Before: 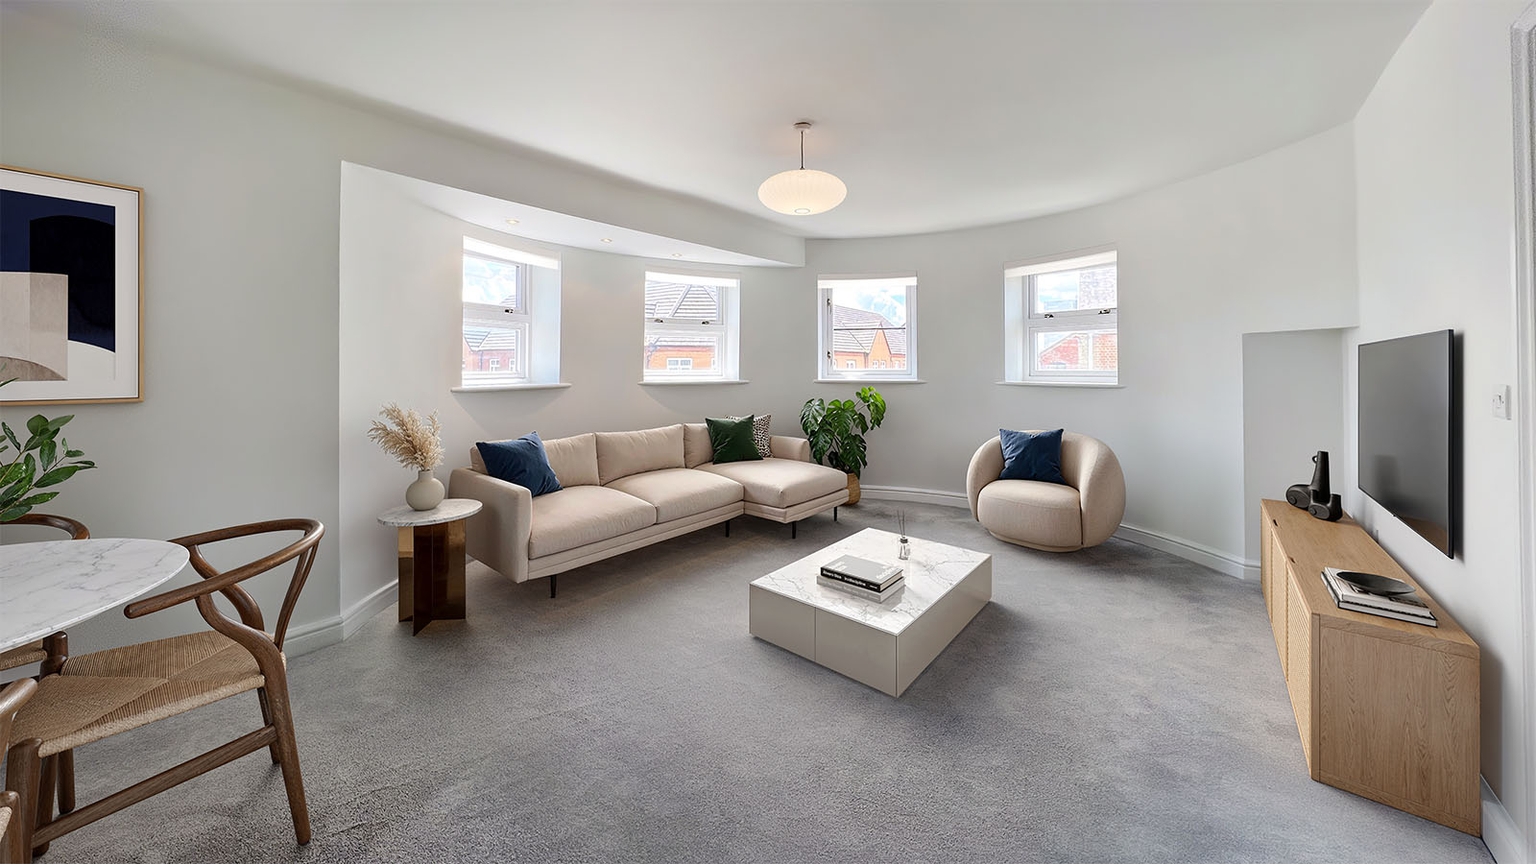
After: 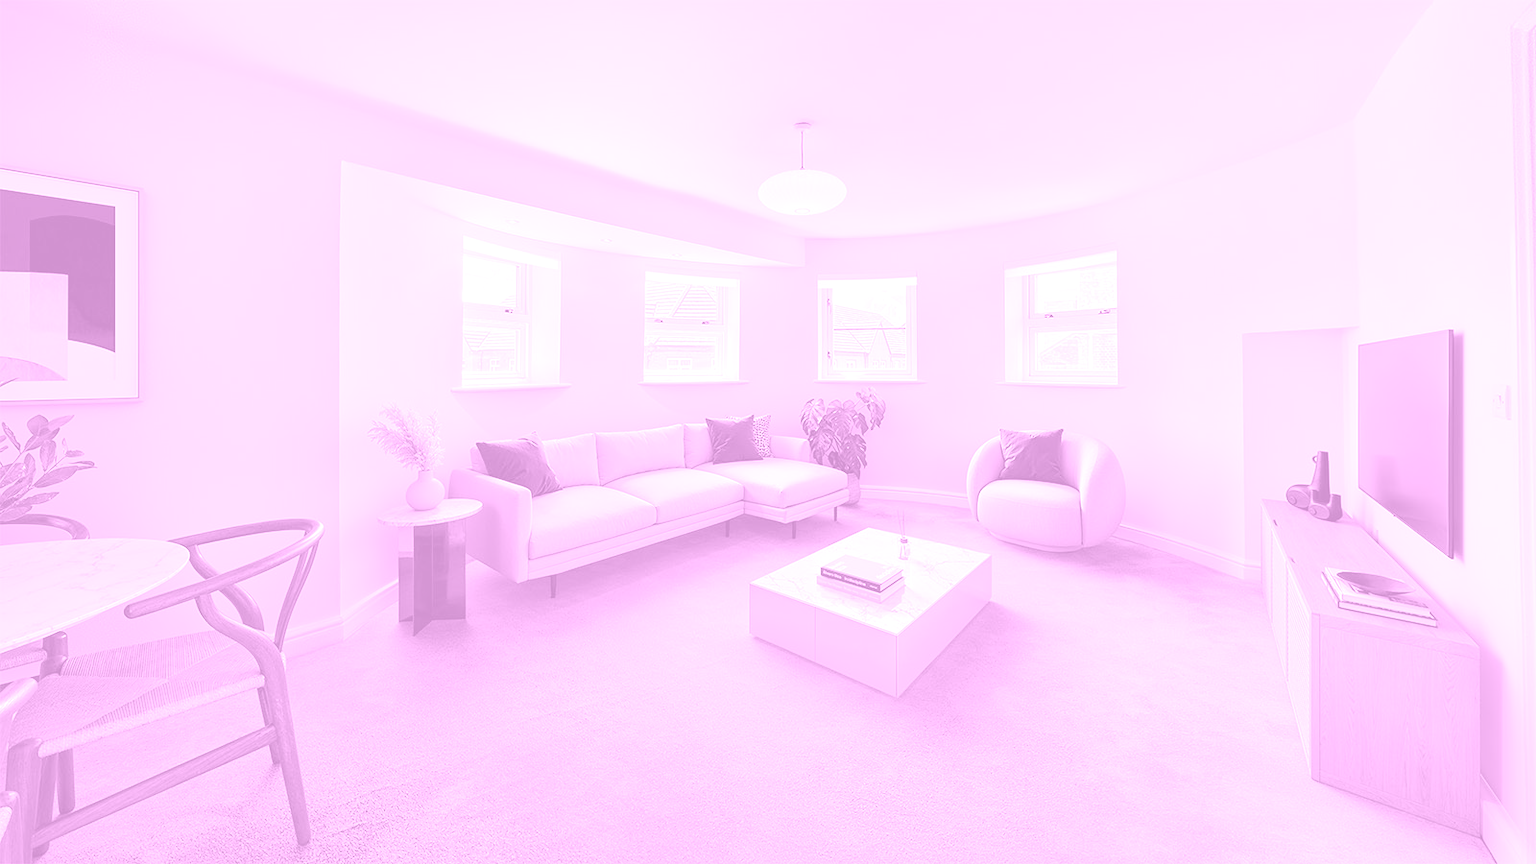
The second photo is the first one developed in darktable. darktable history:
exposure: exposure 1.089 EV, compensate highlight preservation false
colorize: hue 331.2°, saturation 75%, source mix 30.28%, lightness 70.52%, version 1
color correction: highlights a* 5.38, highlights b* 5.3, shadows a* -4.26, shadows b* -5.11
rgb levels: mode RGB, independent channels, levels [[0, 0.474, 1], [0, 0.5, 1], [0, 0.5, 1]]
base curve: curves: ch0 [(0, 0) (0.303, 0.277) (1, 1)]
